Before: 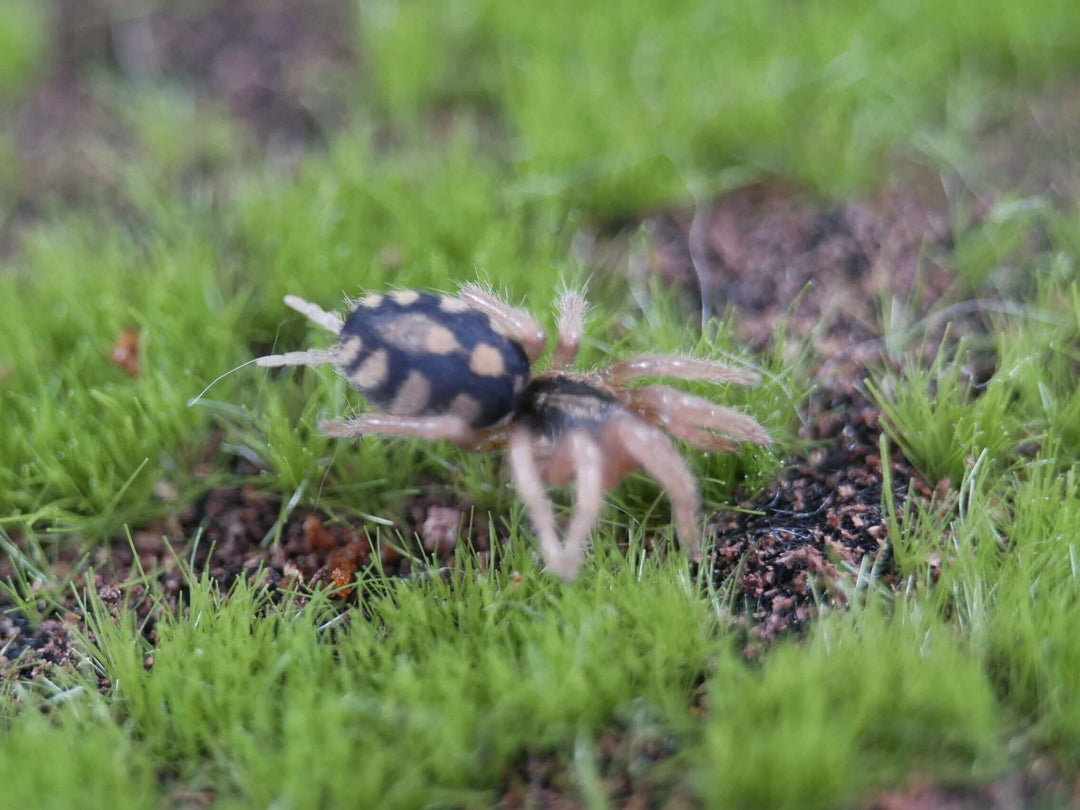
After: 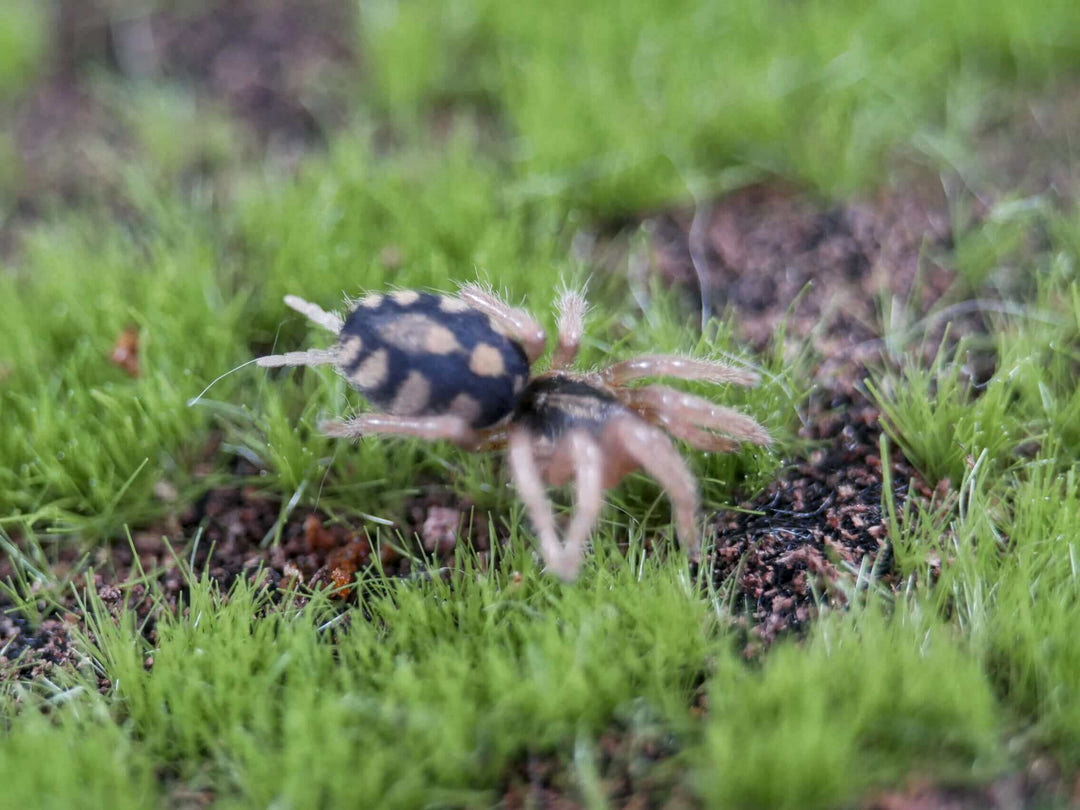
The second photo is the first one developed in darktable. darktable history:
local contrast: on, module defaults
tone equalizer: -8 EV 0.069 EV, edges refinement/feathering 500, mask exposure compensation -1.57 EV, preserve details no
